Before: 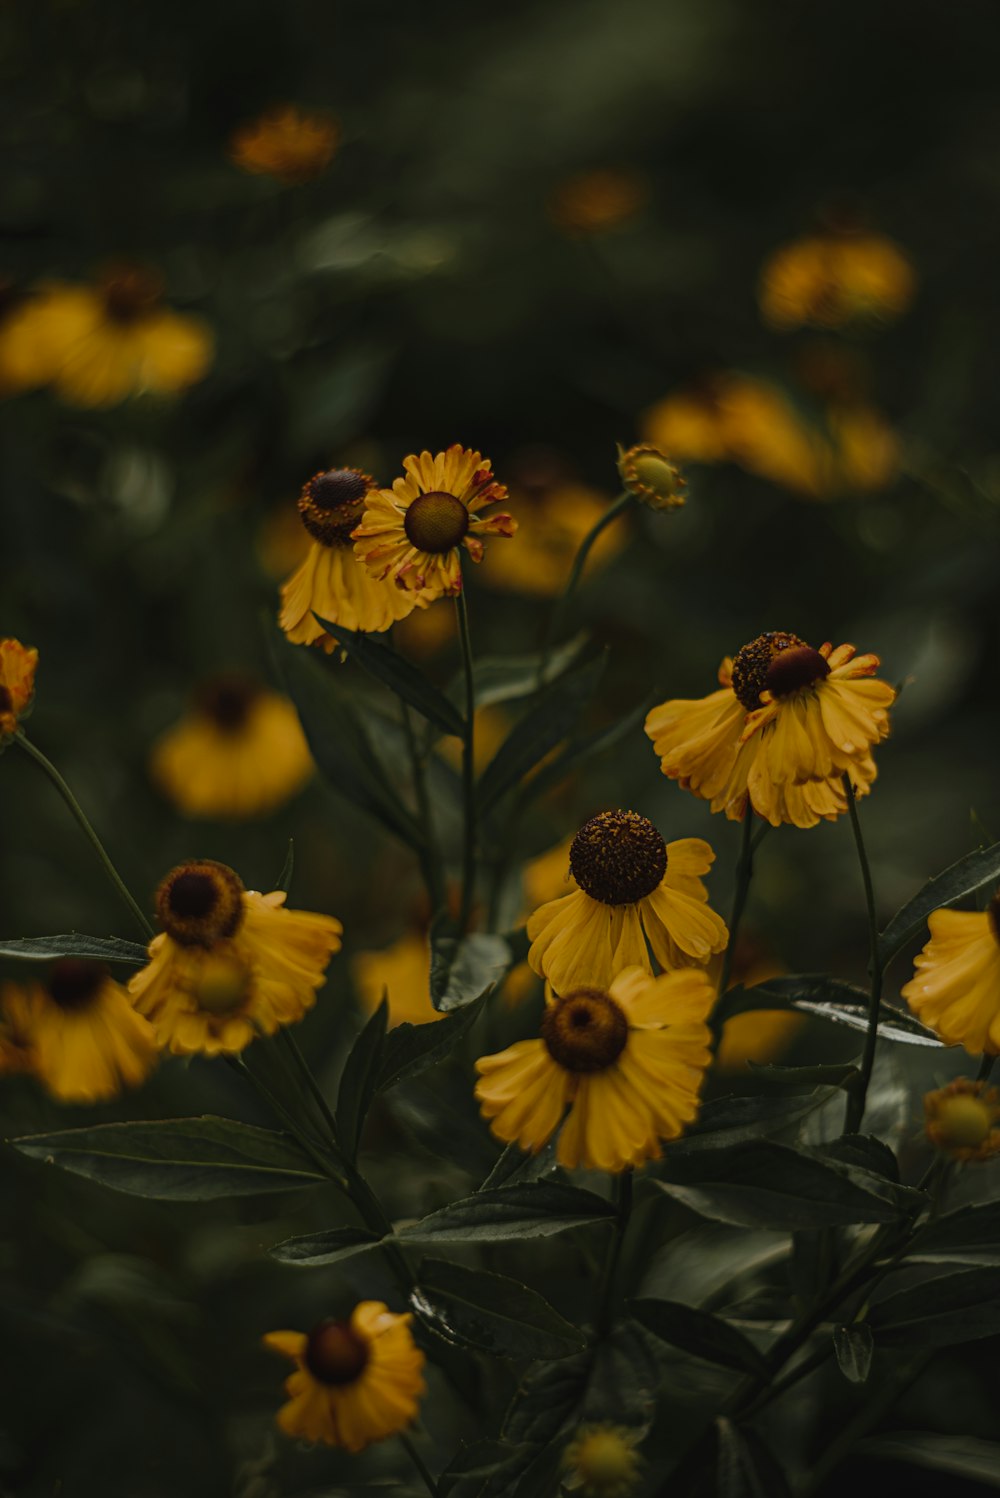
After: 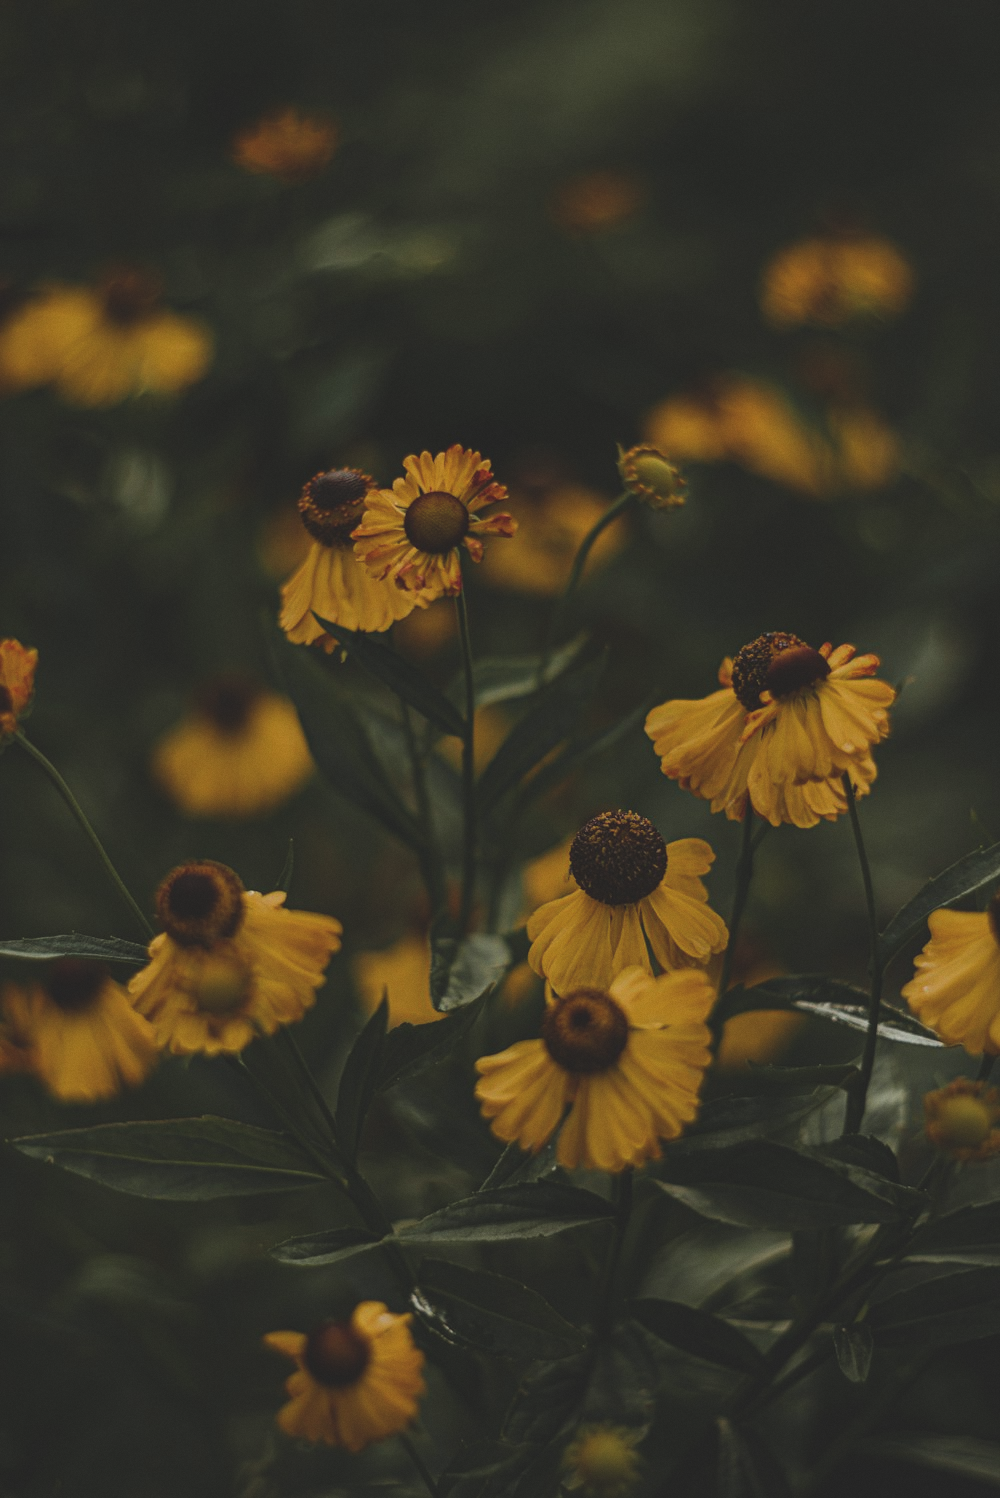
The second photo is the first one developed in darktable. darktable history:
grain: coarseness 0.09 ISO, strength 10%
exposure: black level correction -0.015, compensate highlight preservation false
